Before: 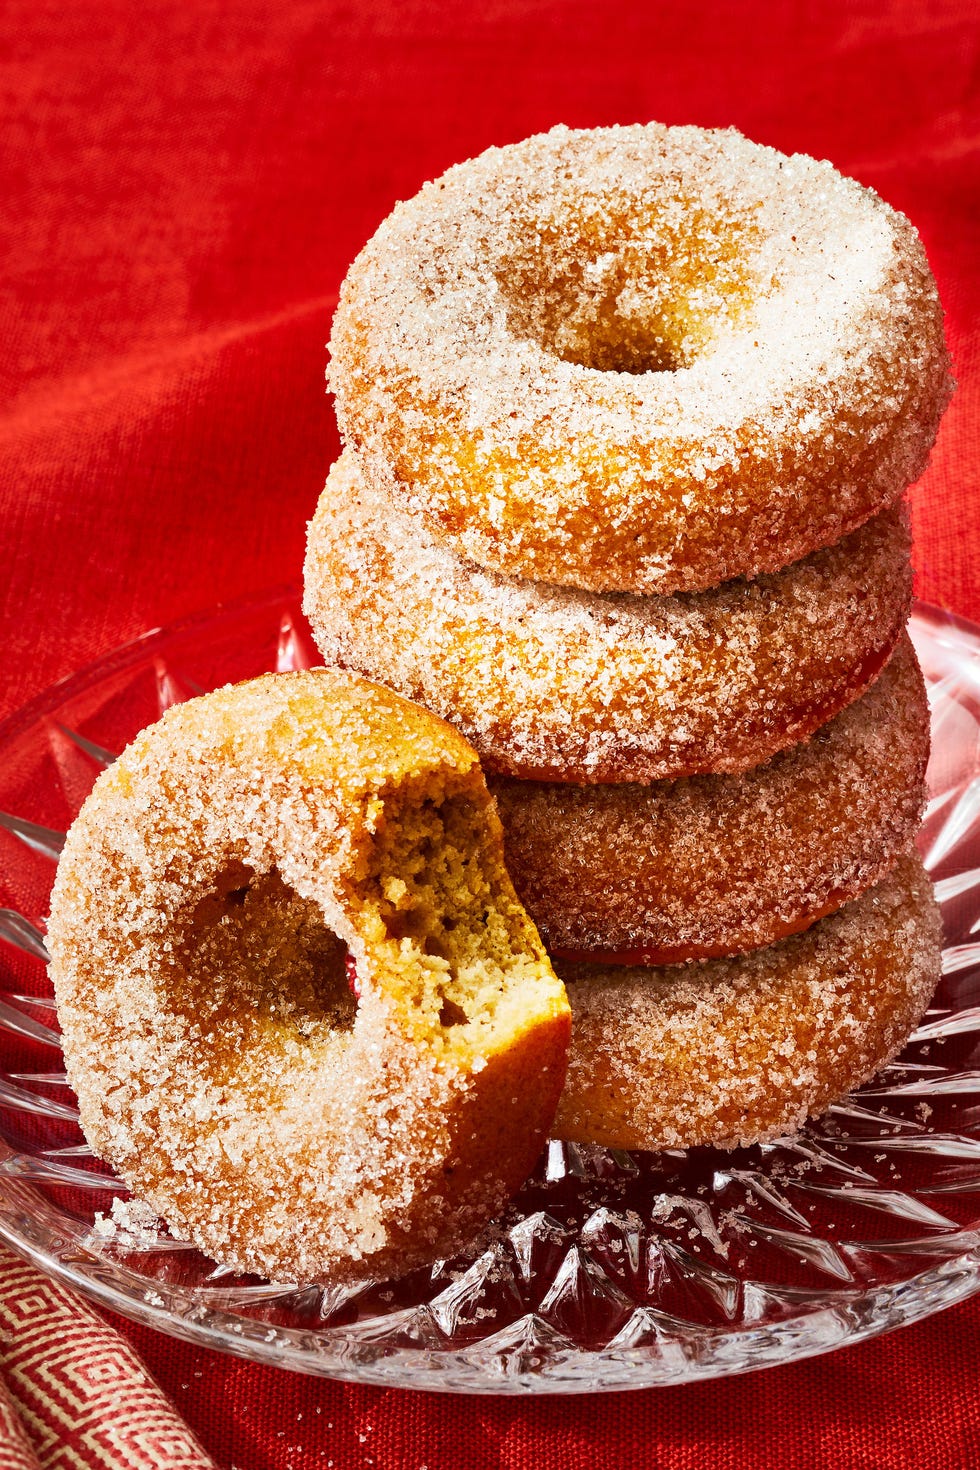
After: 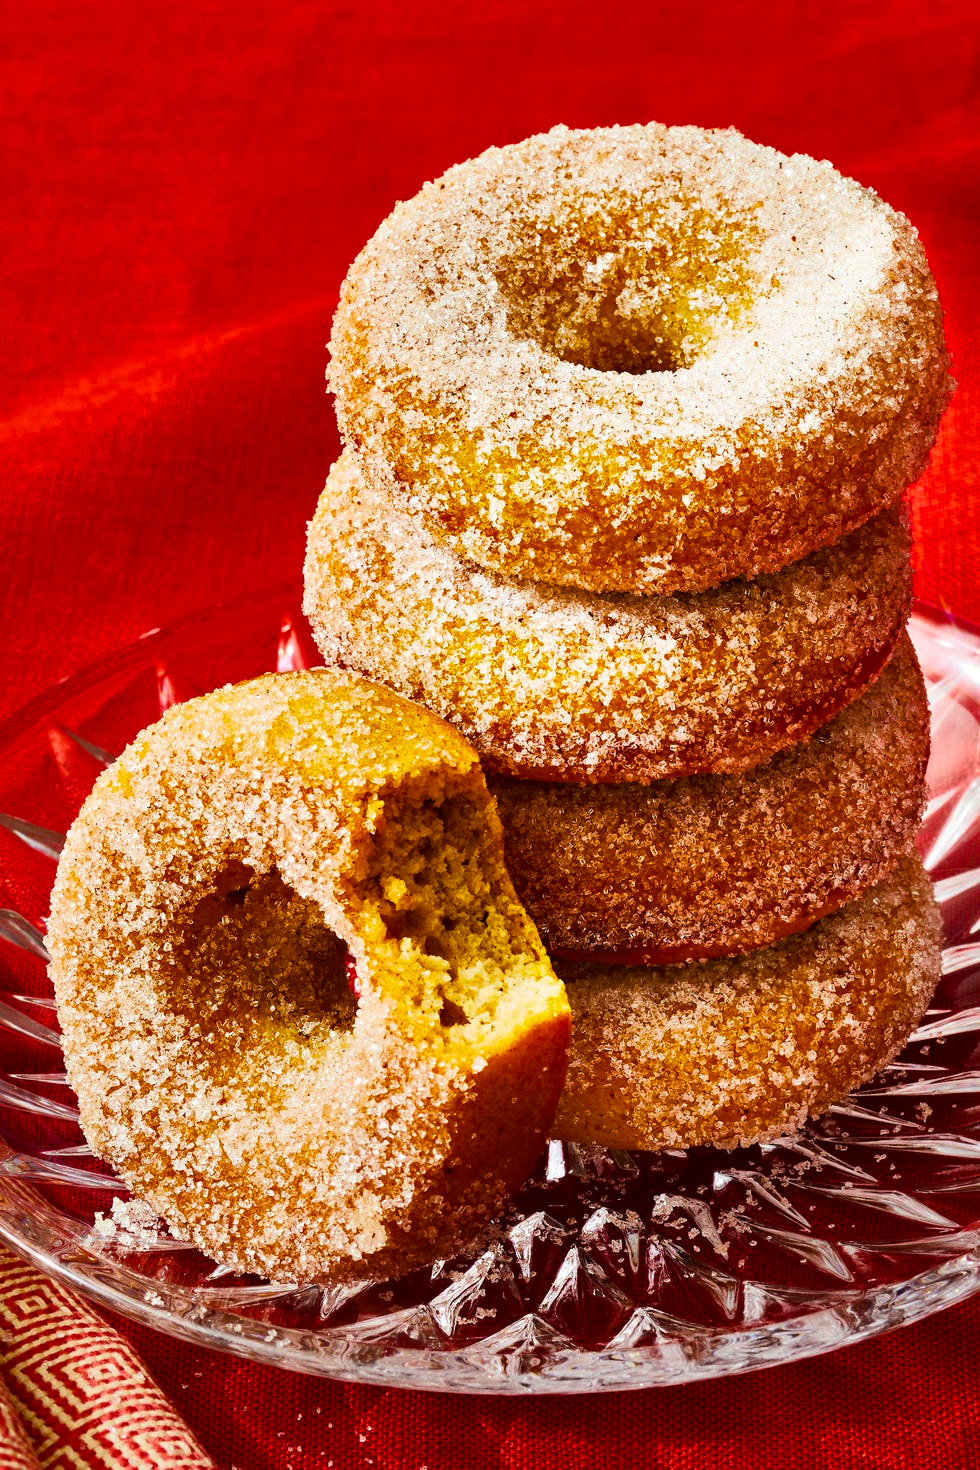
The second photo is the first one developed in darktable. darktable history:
shadows and highlights: shadows 5.45, highlights color adjustment 0.15%, soften with gaussian
color balance rgb: shadows lift › luminance -9.039%, perceptual saturation grading › global saturation 30.078%, global vibrance 20%
